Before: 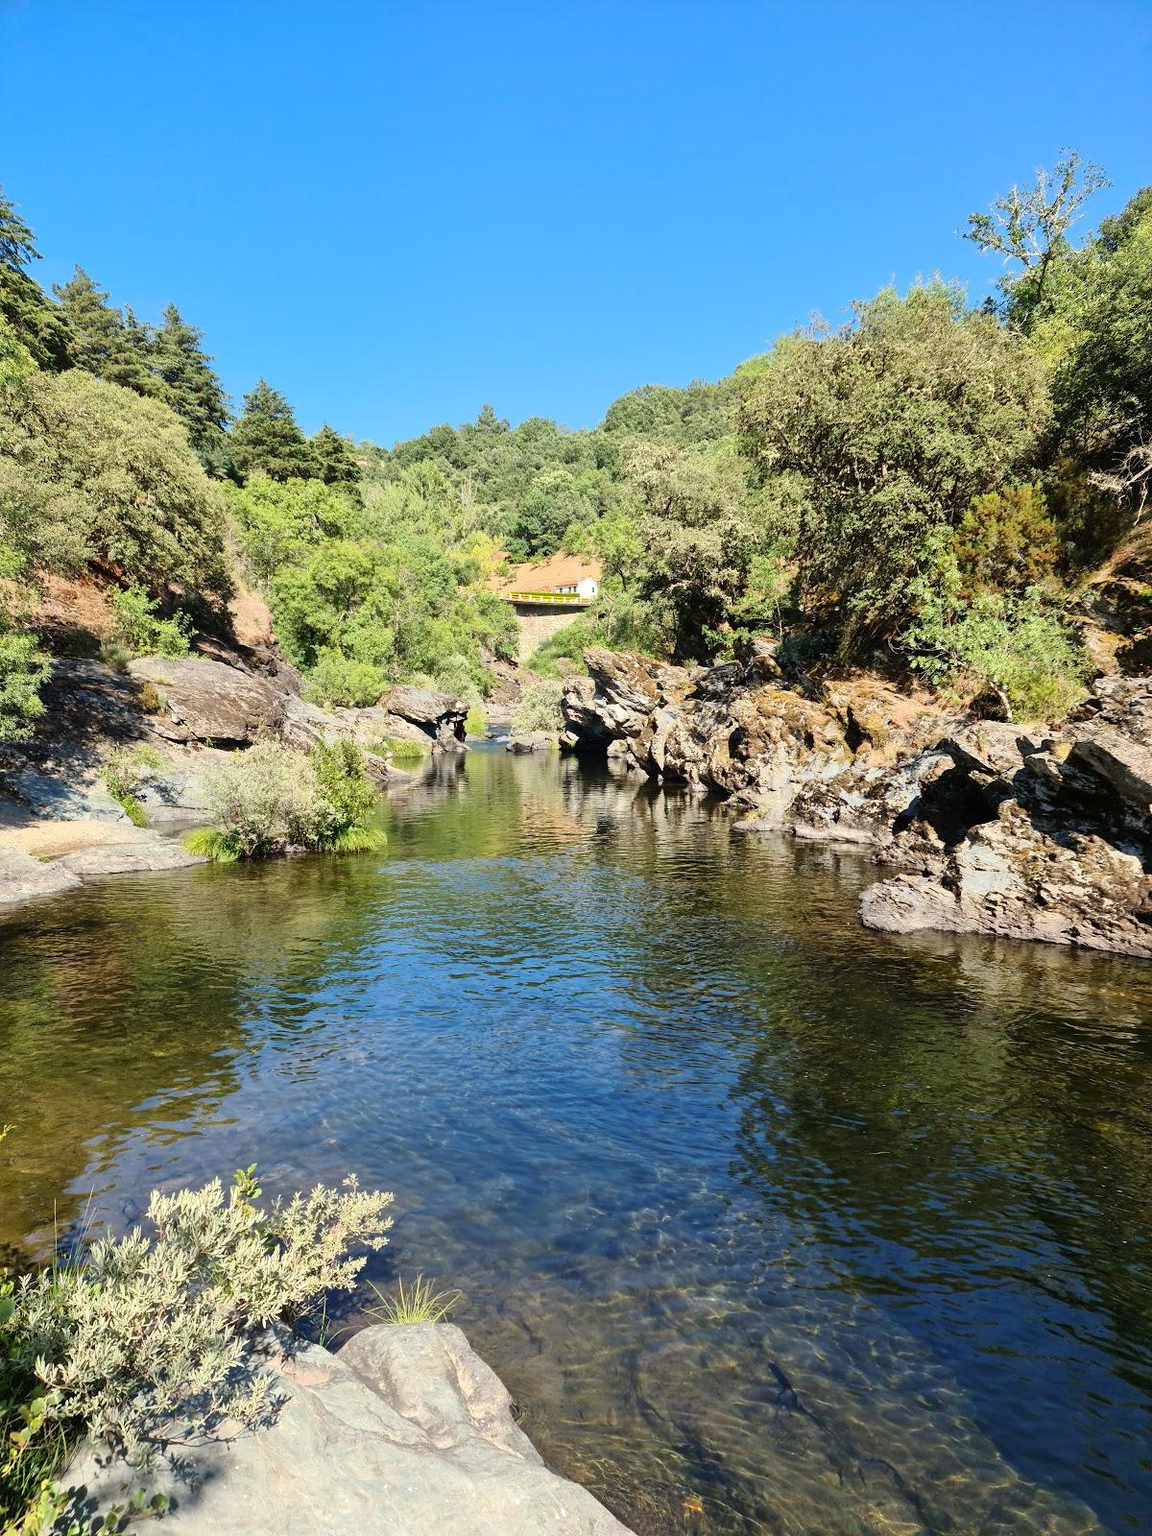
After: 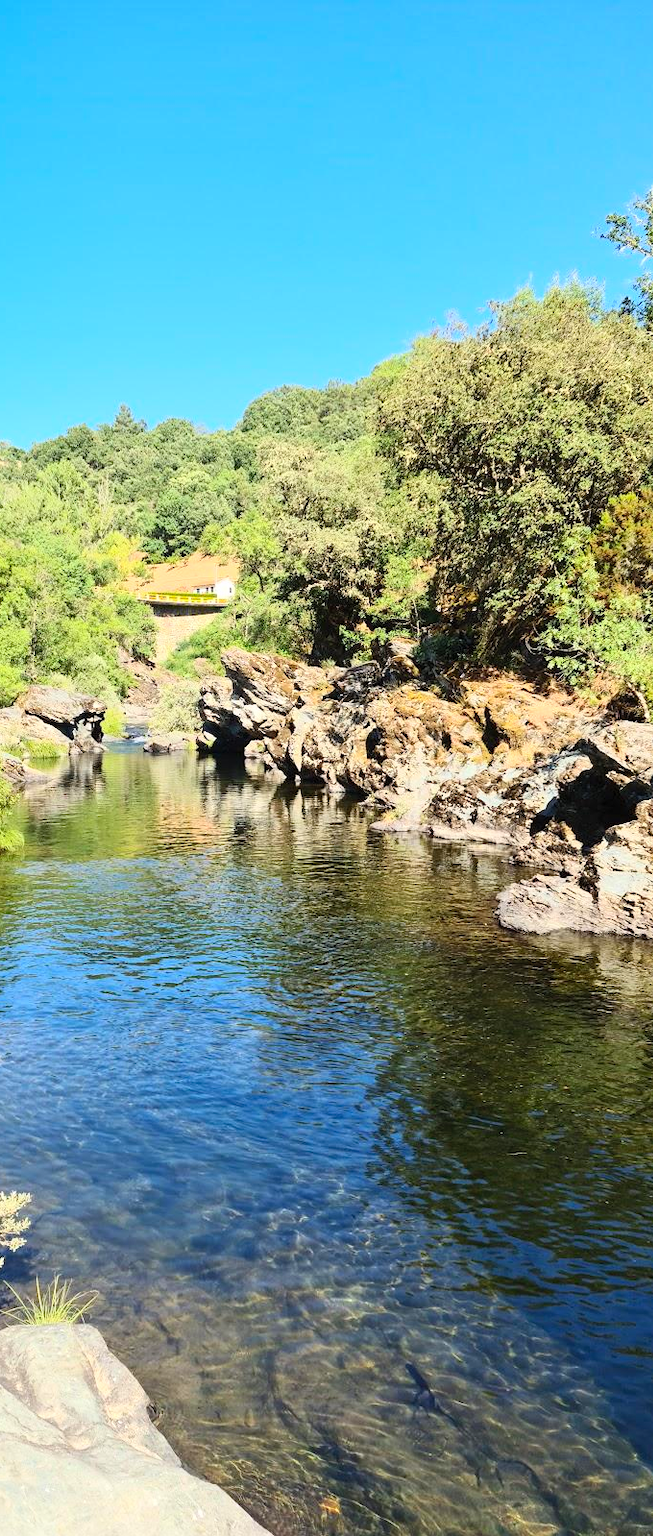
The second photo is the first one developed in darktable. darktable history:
crop: left 31.578%, top 0.016%, right 11.691%
contrast brightness saturation: contrast 0.203, brightness 0.163, saturation 0.22
color correction: highlights a* -0.234, highlights b* -0.066
